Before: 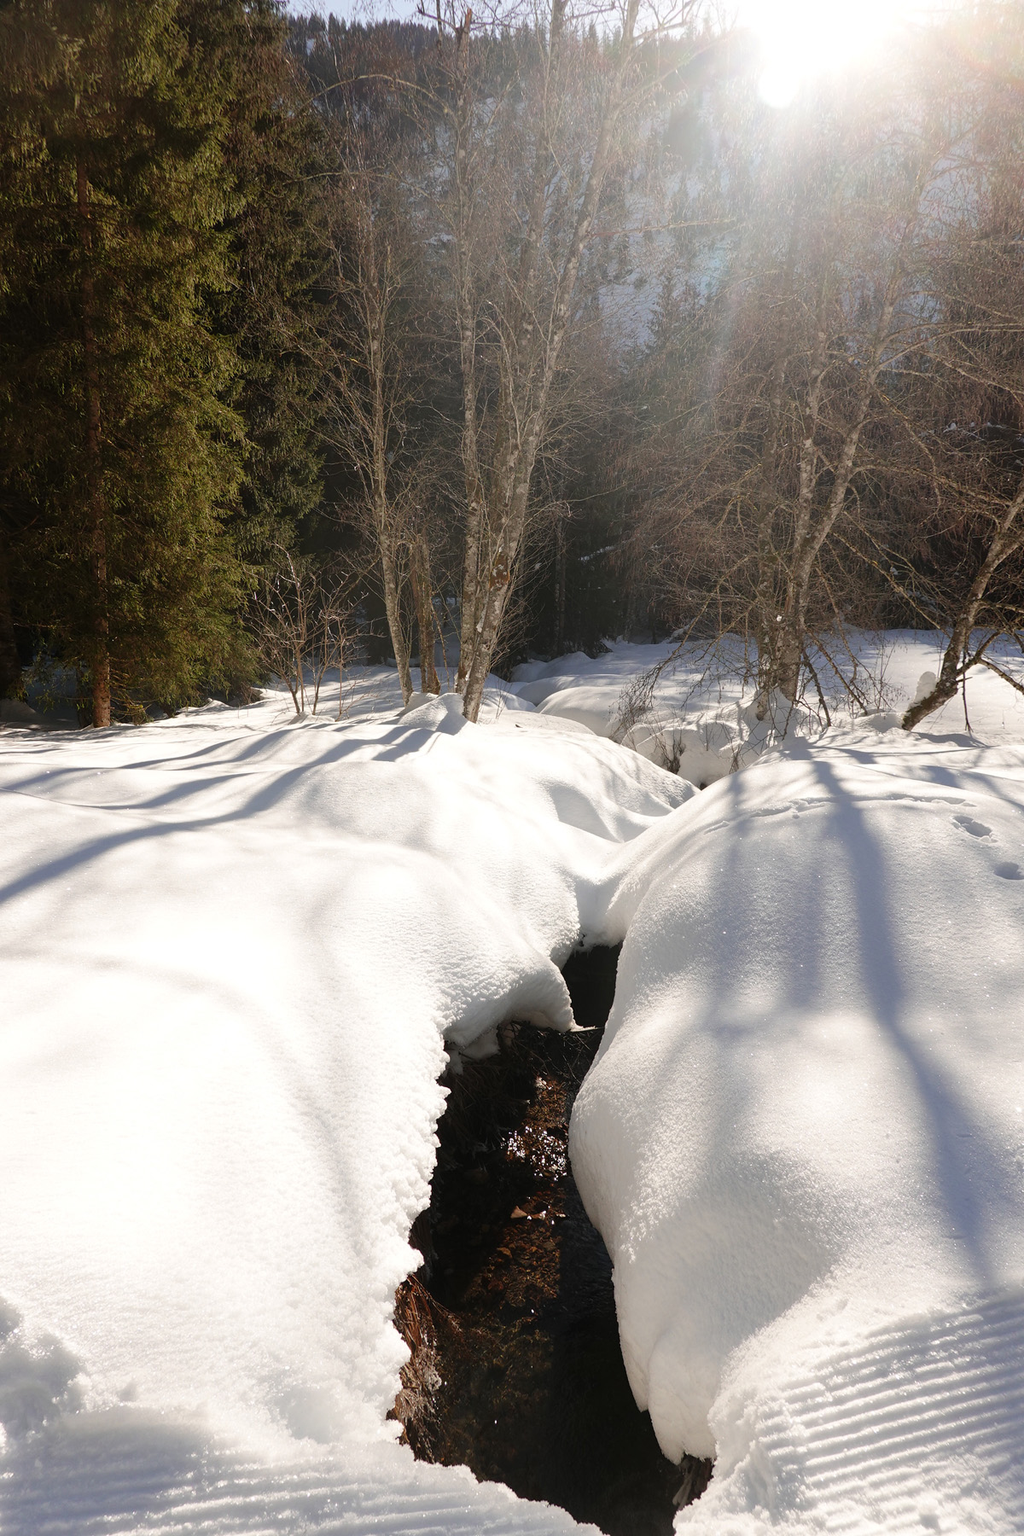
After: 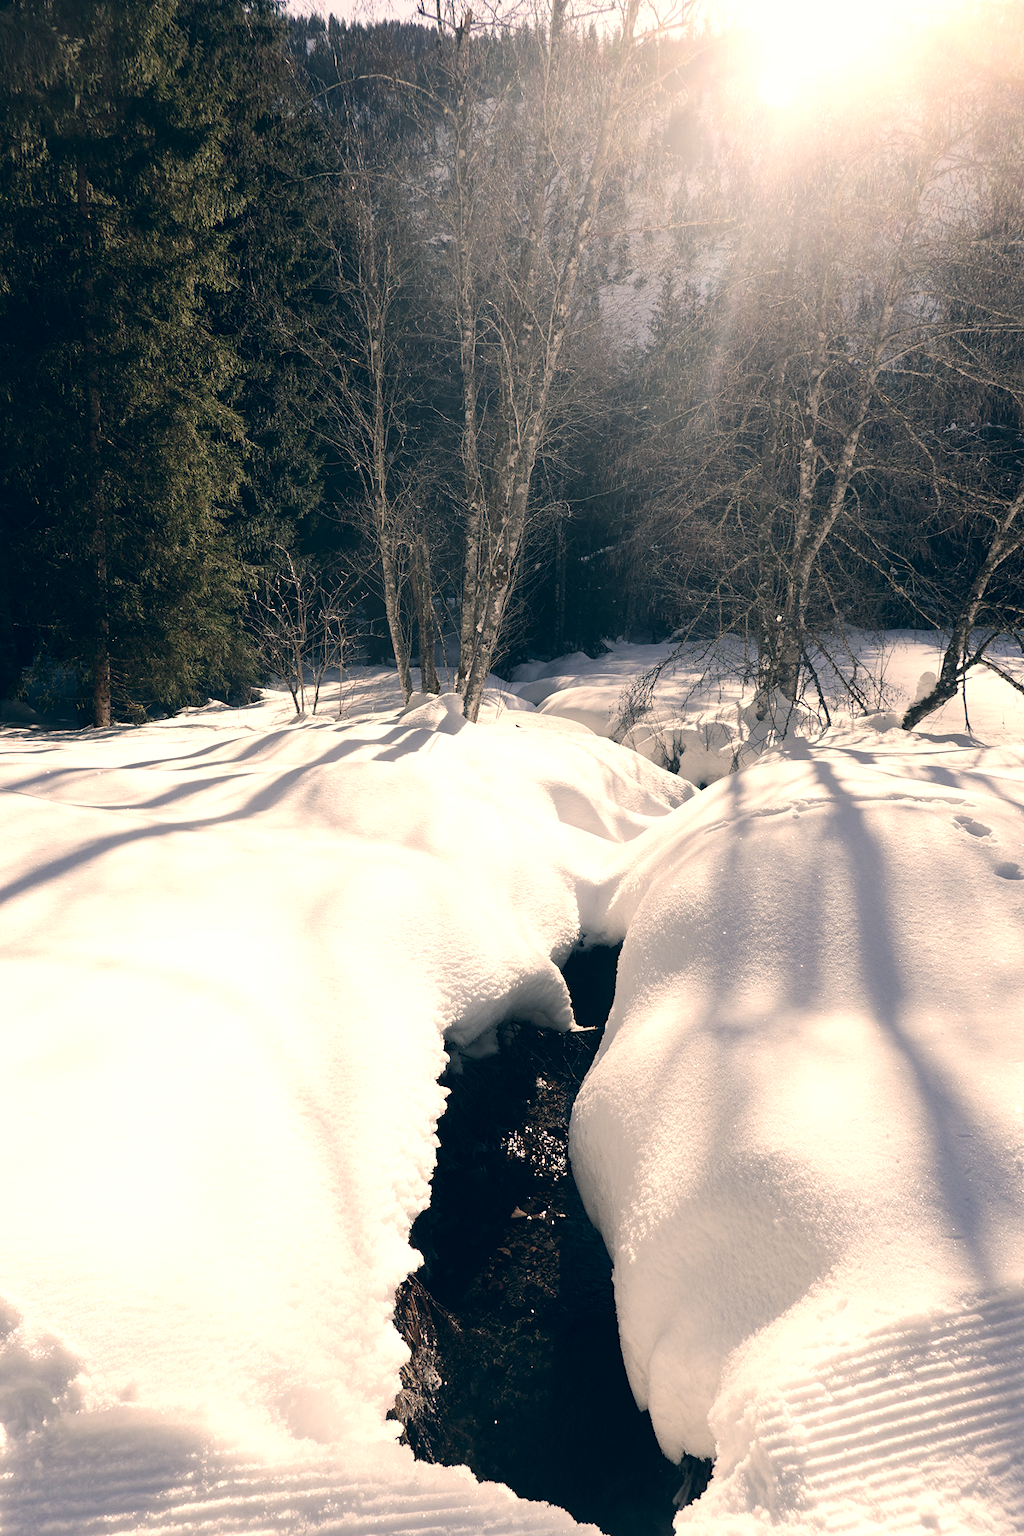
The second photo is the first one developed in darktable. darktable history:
tone equalizer: -8 EV -0.417 EV, -7 EV -0.389 EV, -6 EV -0.333 EV, -5 EV -0.222 EV, -3 EV 0.222 EV, -2 EV 0.333 EV, -1 EV 0.389 EV, +0 EV 0.417 EV, edges refinement/feathering 500, mask exposure compensation -1.57 EV, preserve details no
contrast brightness saturation: contrast 0.1, saturation -0.36
color correction: highlights a* 10.32, highlights b* 14.66, shadows a* -9.59, shadows b* -15.02
